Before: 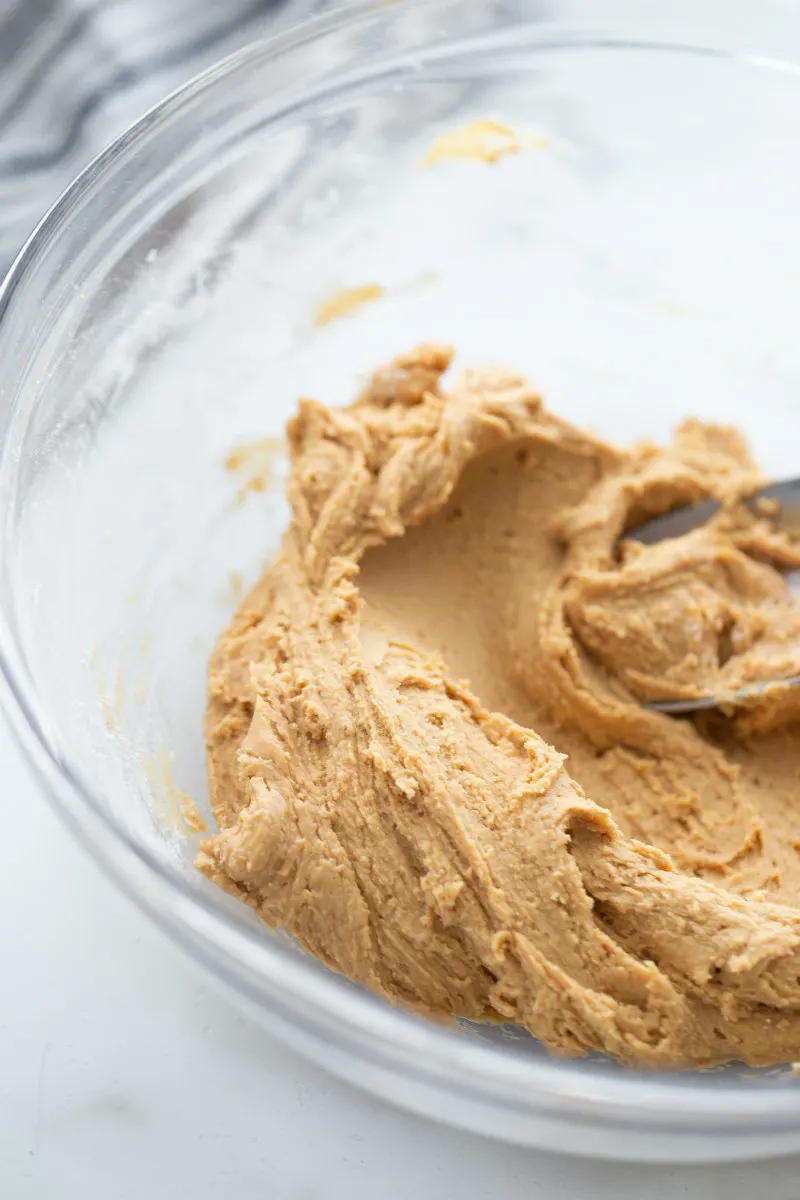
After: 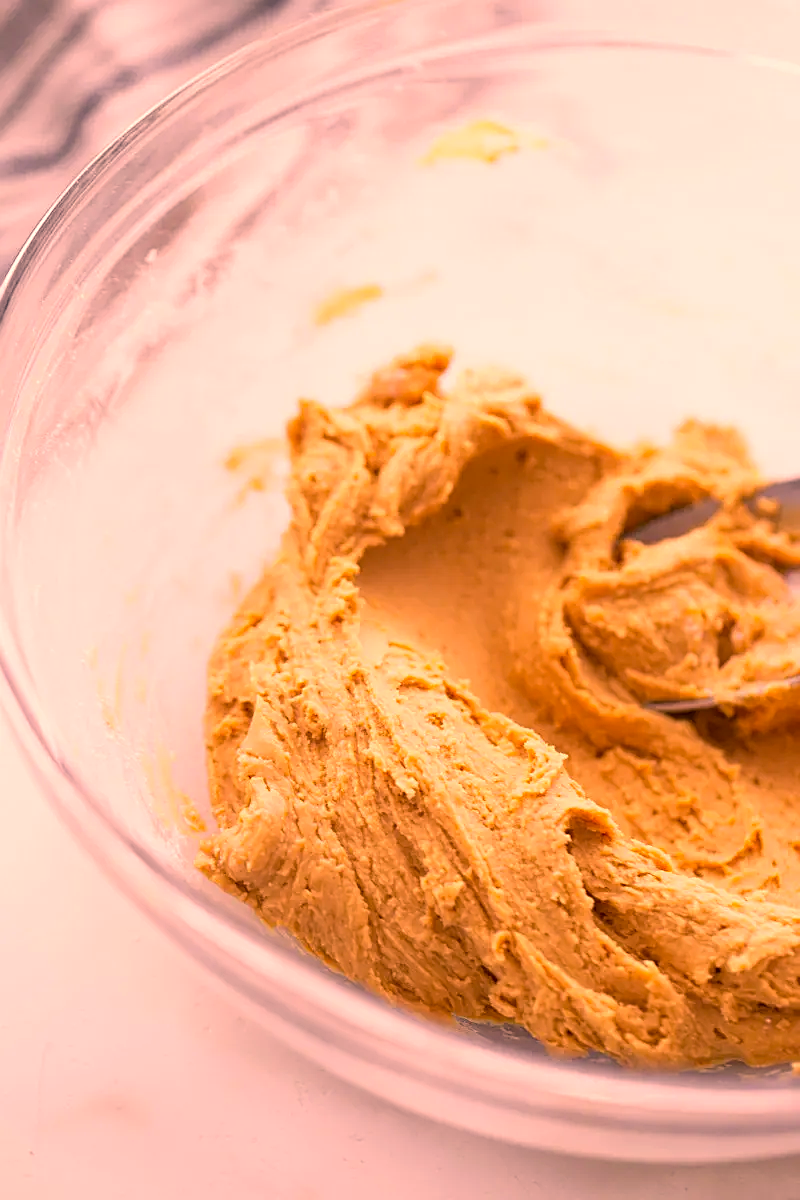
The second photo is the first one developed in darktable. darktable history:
haze removal: compatibility mode true, adaptive false
white balance: red 1.188, blue 1.11
color correction: highlights a* 15, highlights b* 31.55
sharpen: on, module defaults
